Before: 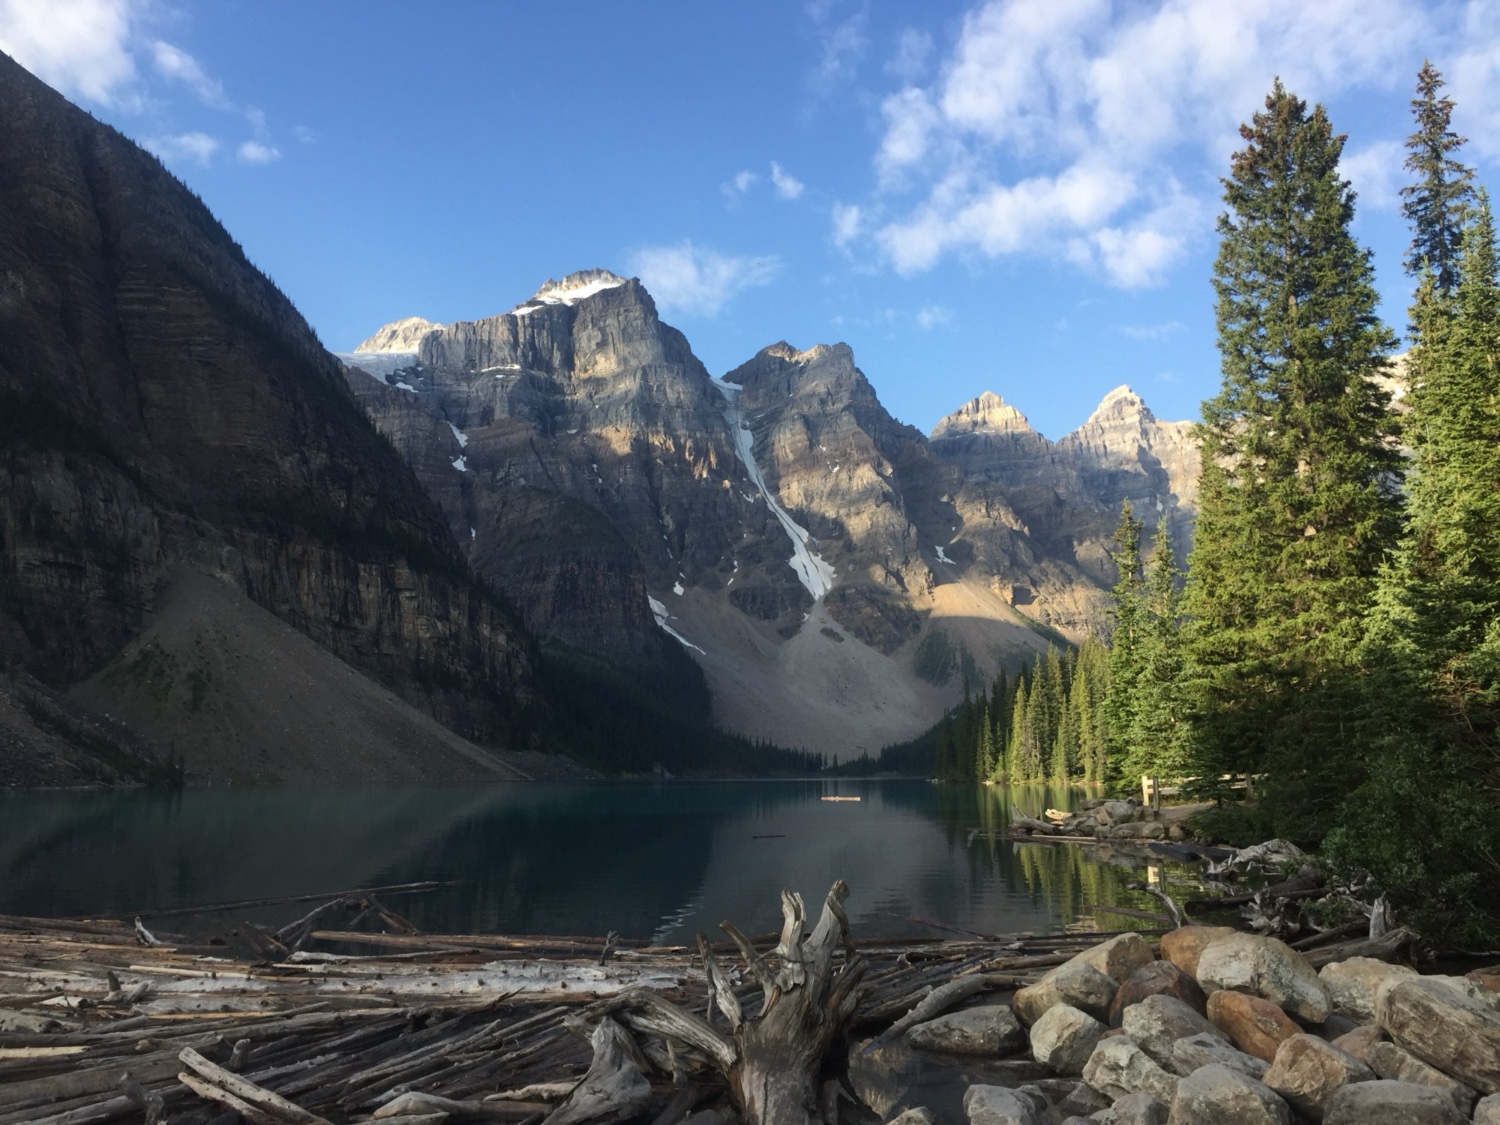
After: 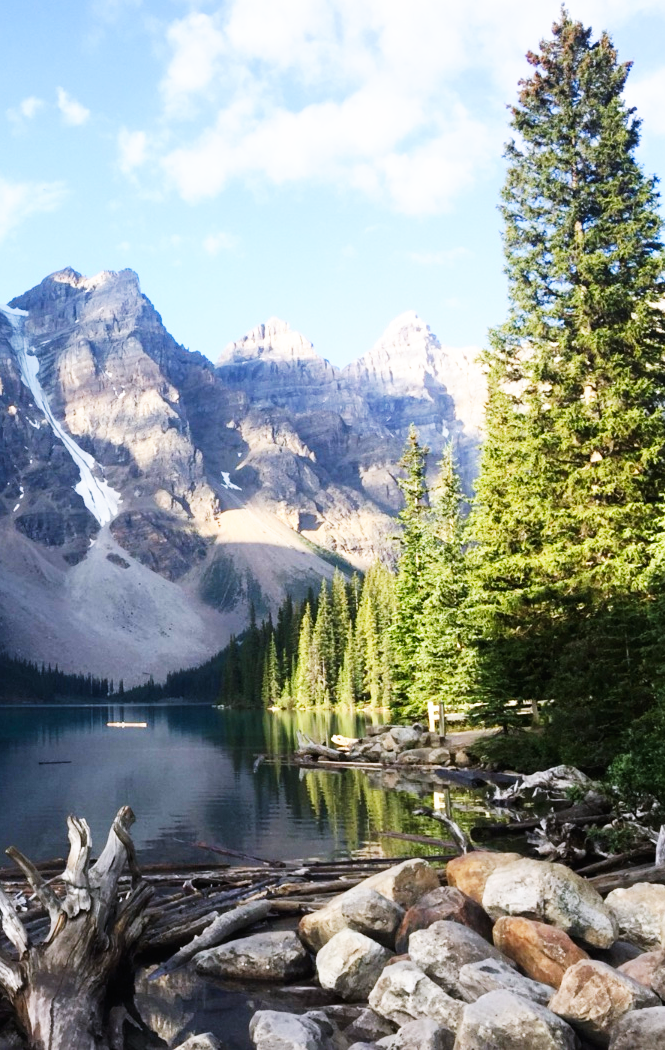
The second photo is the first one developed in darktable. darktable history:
crop: left 47.628%, top 6.643%, right 7.874%
color balance rgb: on, module defaults
base curve: curves: ch0 [(0, 0) (0.007, 0.004) (0.027, 0.03) (0.046, 0.07) (0.207, 0.54) (0.442, 0.872) (0.673, 0.972) (1, 1)], preserve colors none
white balance: red 1.004, blue 1.096
